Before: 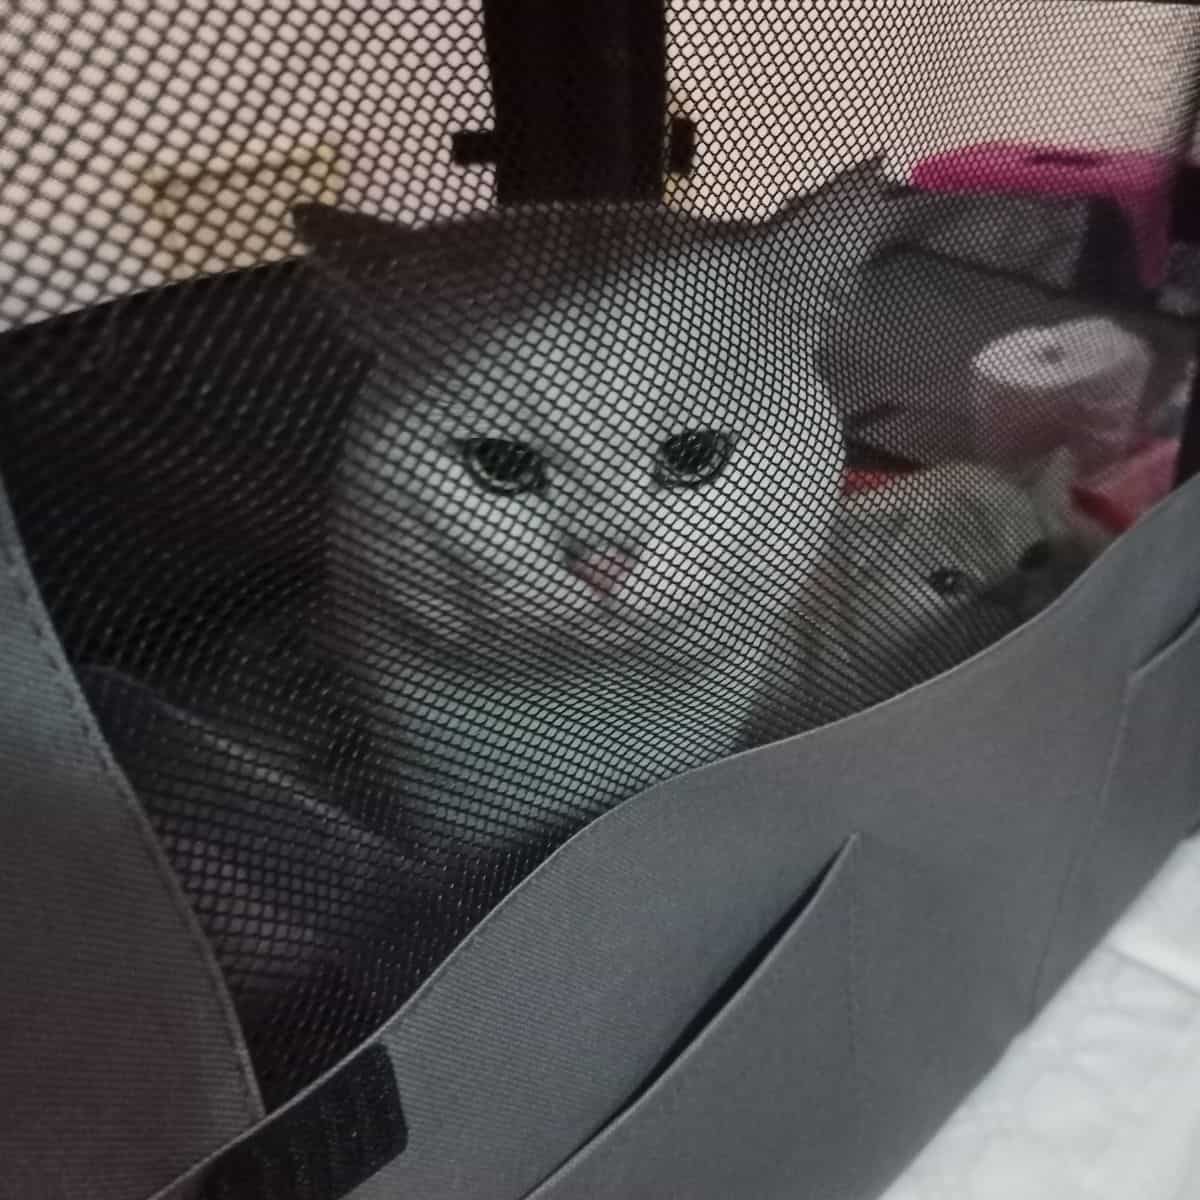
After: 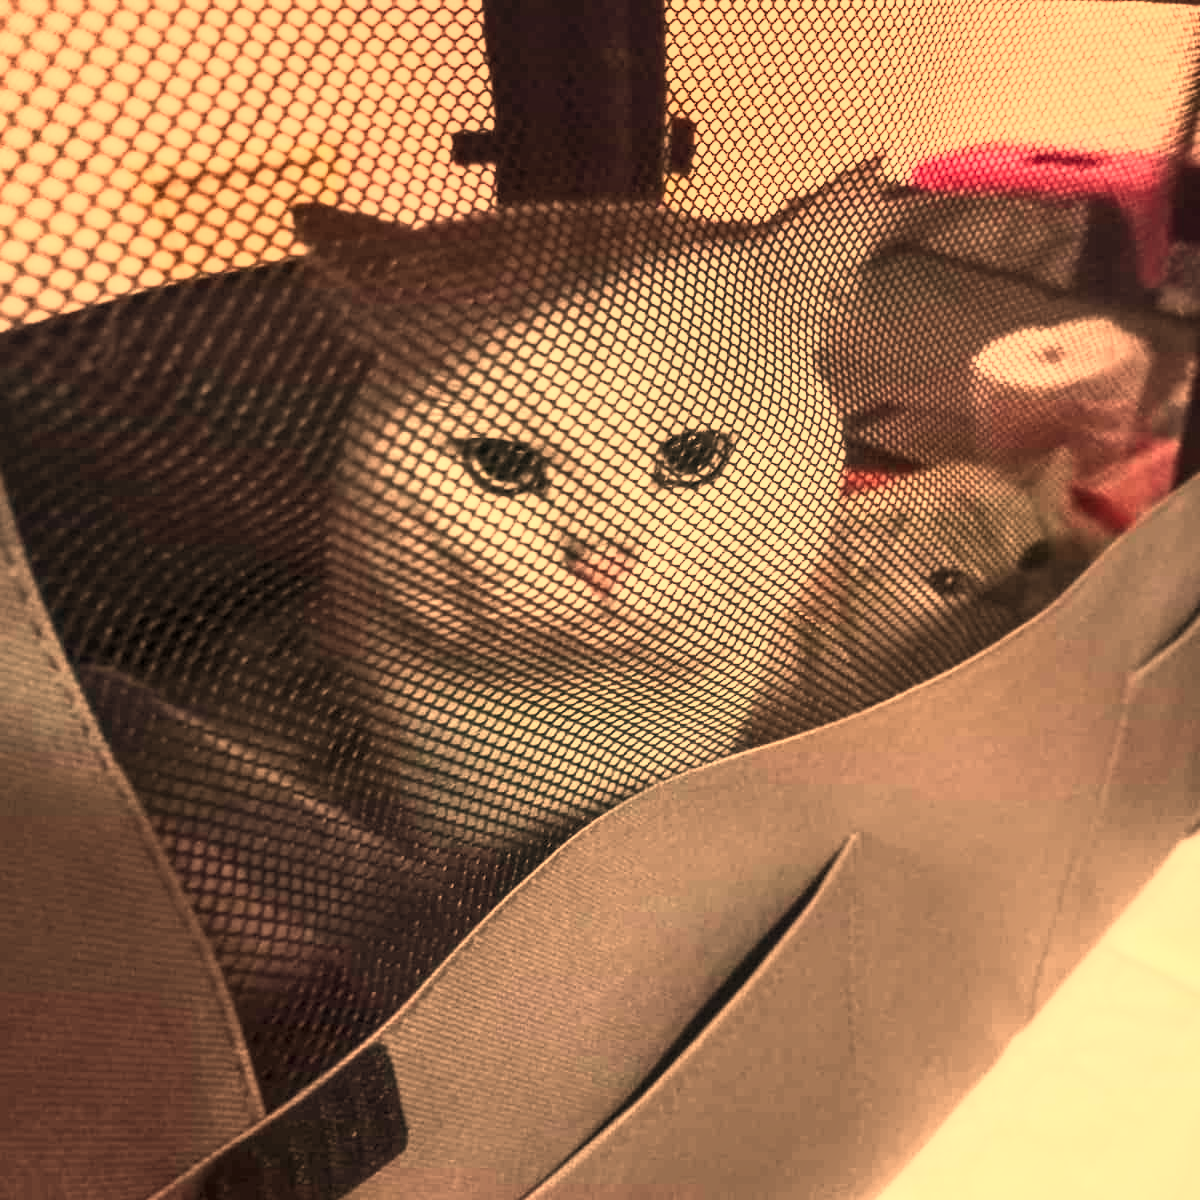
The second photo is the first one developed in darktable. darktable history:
tone equalizer: -8 EV 0.001 EV, -7 EV -0.002 EV, -6 EV 0.002 EV, -5 EV -0.03 EV, -4 EV -0.116 EV, -3 EV -0.169 EV, -2 EV 0.24 EV, -1 EV 0.702 EV, +0 EV 0.493 EV
local contrast: on, module defaults
base curve: curves: ch0 [(0, 0) (0.557, 0.834) (1, 1)]
exposure: exposure 0.191 EV, compensate highlight preservation false
white balance: red 1.467, blue 0.684
